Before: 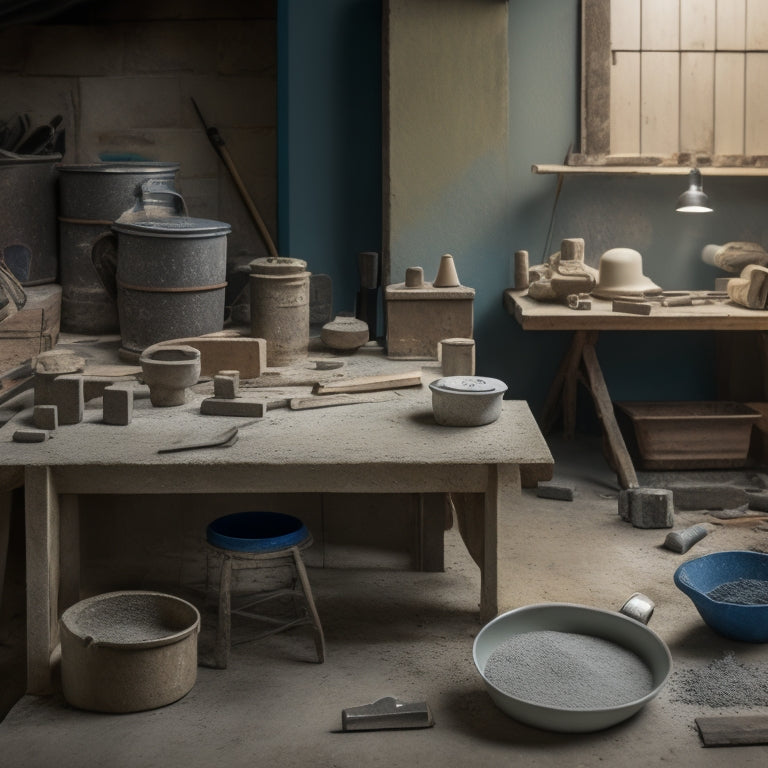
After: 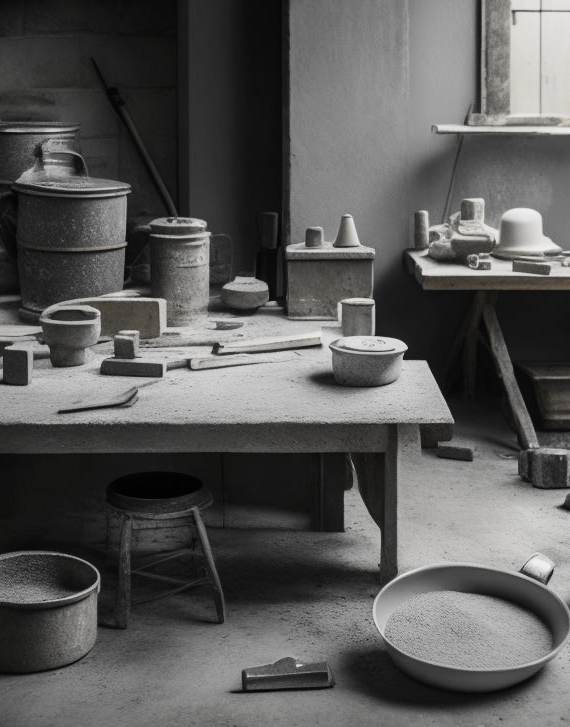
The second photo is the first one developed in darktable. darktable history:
crop and rotate: left 13.15%, top 5.251%, right 12.609%
tone curve: curves: ch0 [(0, 0) (0.11, 0.081) (0.256, 0.259) (0.398, 0.475) (0.498, 0.611) (0.65, 0.757) (0.835, 0.883) (1, 0.961)]; ch1 [(0, 0) (0.346, 0.307) (0.408, 0.369) (0.453, 0.457) (0.482, 0.479) (0.502, 0.498) (0.521, 0.51) (0.553, 0.554) (0.618, 0.65) (0.693, 0.727) (1, 1)]; ch2 [(0, 0) (0.358, 0.362) (0.434, 0.46) (0.485, 0.494) (0.5, 0.494) (0.511, 0.508) (0.537, 0.55) (0.579, 0.599) (0.621, 0.693) (1, 1)], color space Lab, independent channels, preserve colors none
color zones: curves: ch0 [(0, 0.497) (0.096, 0.361) (0.221, 0.538) (0.429, 0.5) (0.571, 0.5) (0.714, 0.5) (0.857, 0.5) (1, 0.497)]; ch1 [(0, 0.5) (0.143, 0.5) (0.257, -0.002) (0.429, 0.04) (0.571, -0.001) (0.714, -0.015) (0.857, 0.024) (1, 0.5)]
